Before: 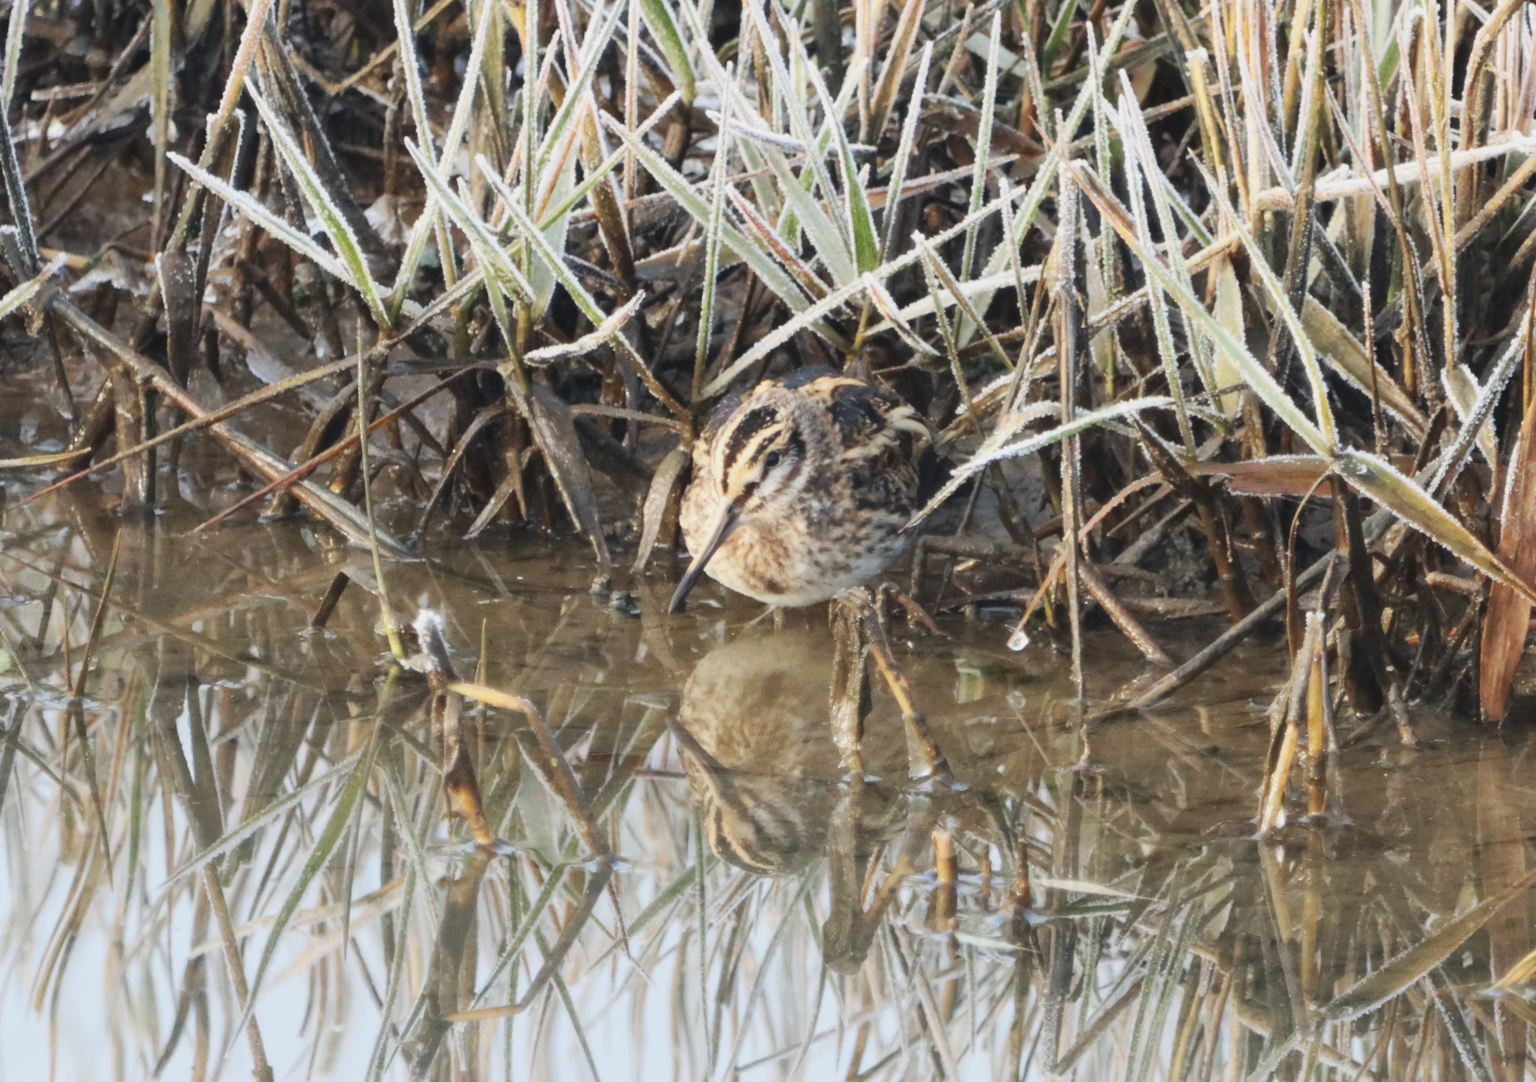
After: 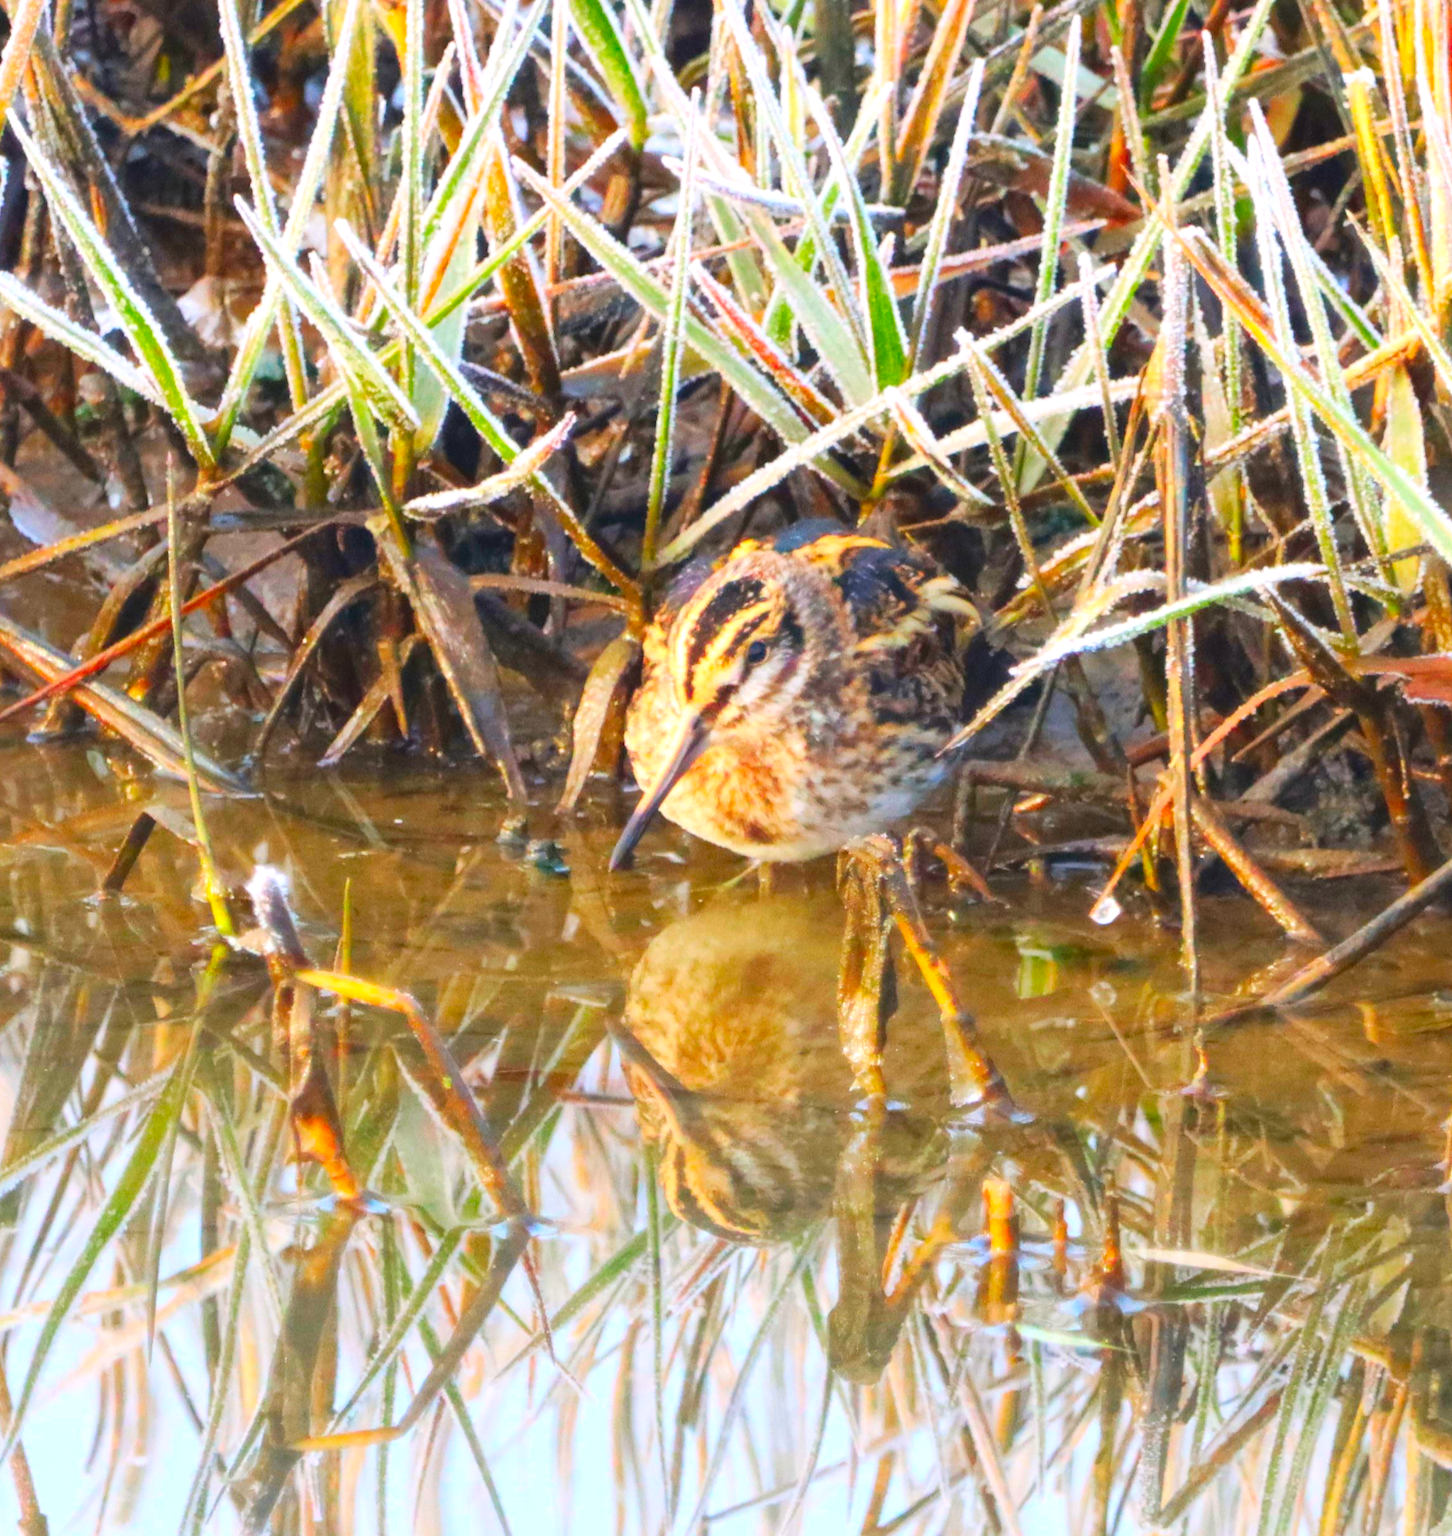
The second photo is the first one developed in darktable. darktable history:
contrast brightness saturation: contrast 0.033, brightness 0.061, saturation 0.133
color correction: highlights a* 1.69, highlights b* -1.74, saturation 2.45
tone equalizer: -8 EV -0.437 EV, -7 EV -0.355 EV, -6 EV -0.312 EV, -5 EV -0.22 EV, -3 EV 0.255 EV, -2 EV 0.324 EV, -1 EV 0.373 EV, +0 EV 0.403 EV
crop and rotate: left 15.606%, right 17.779%
